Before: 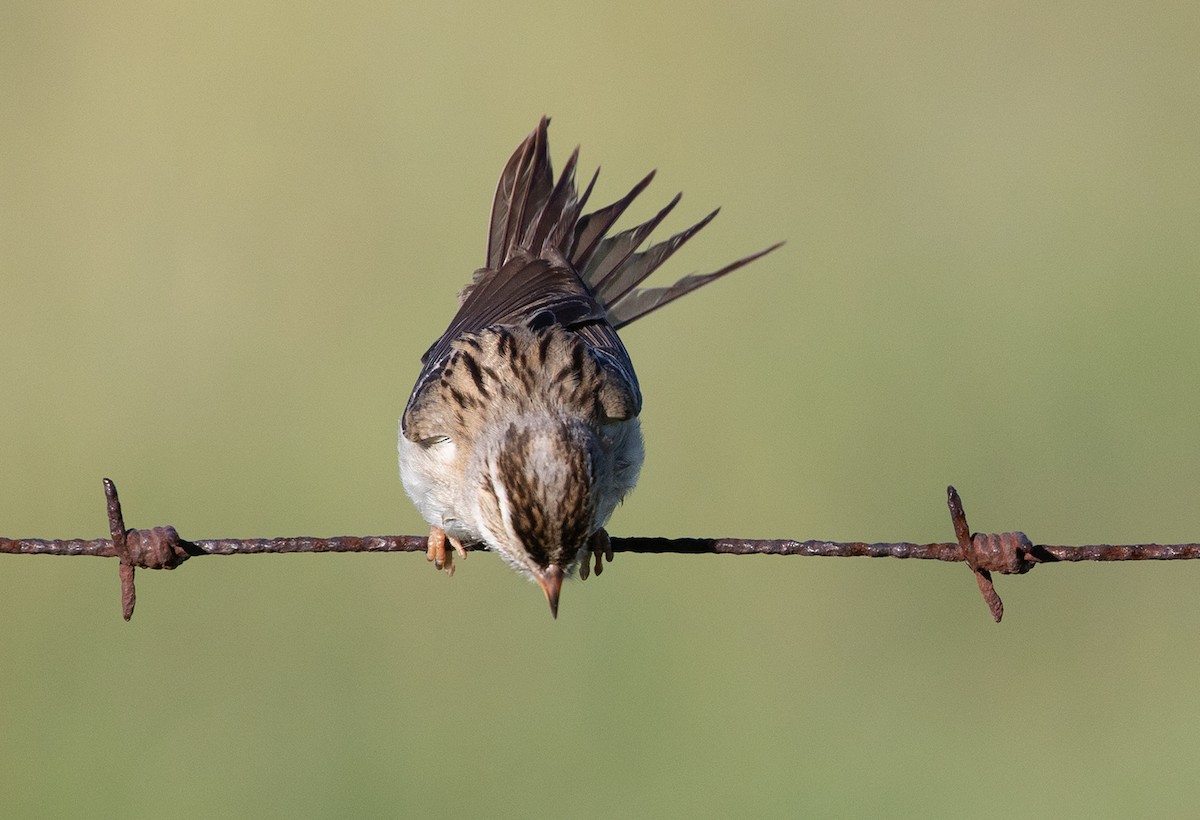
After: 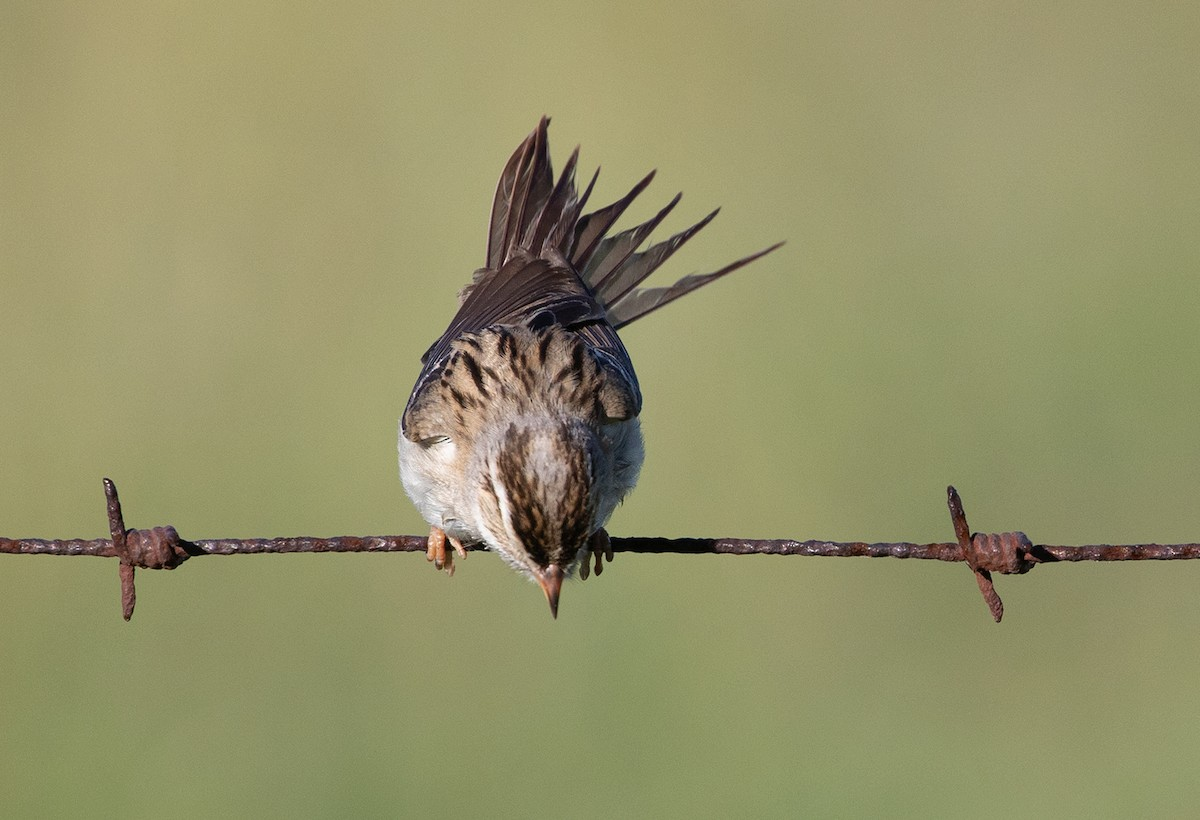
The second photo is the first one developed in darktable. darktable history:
shadows and highlights: shadows 52.56, soften with gaussian
